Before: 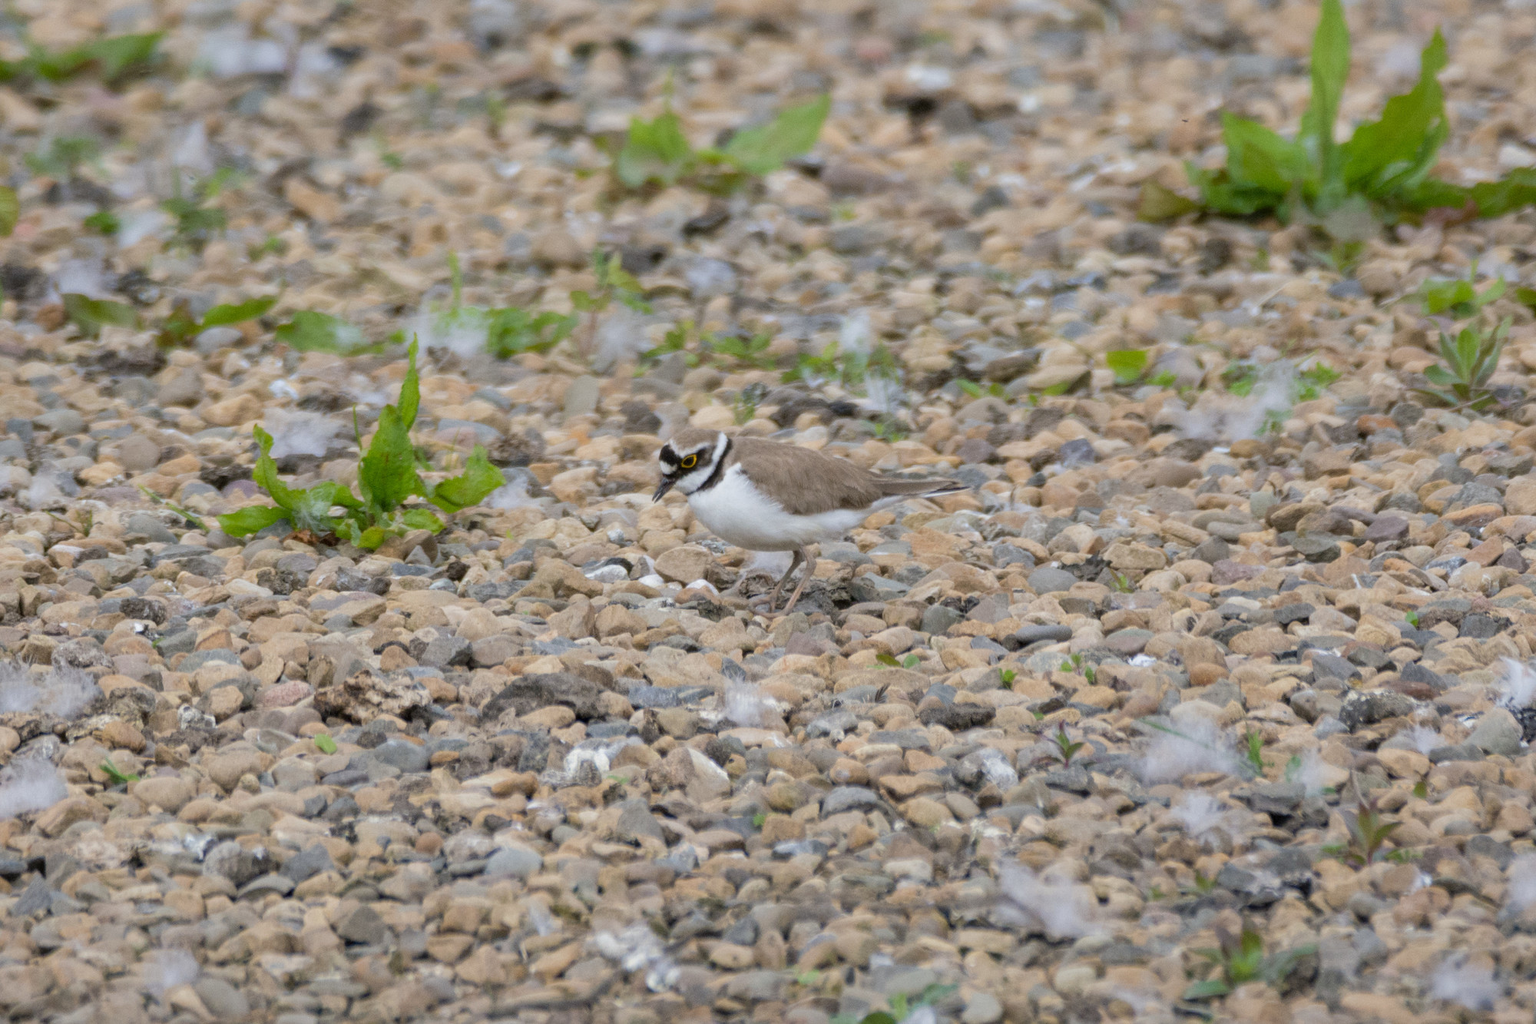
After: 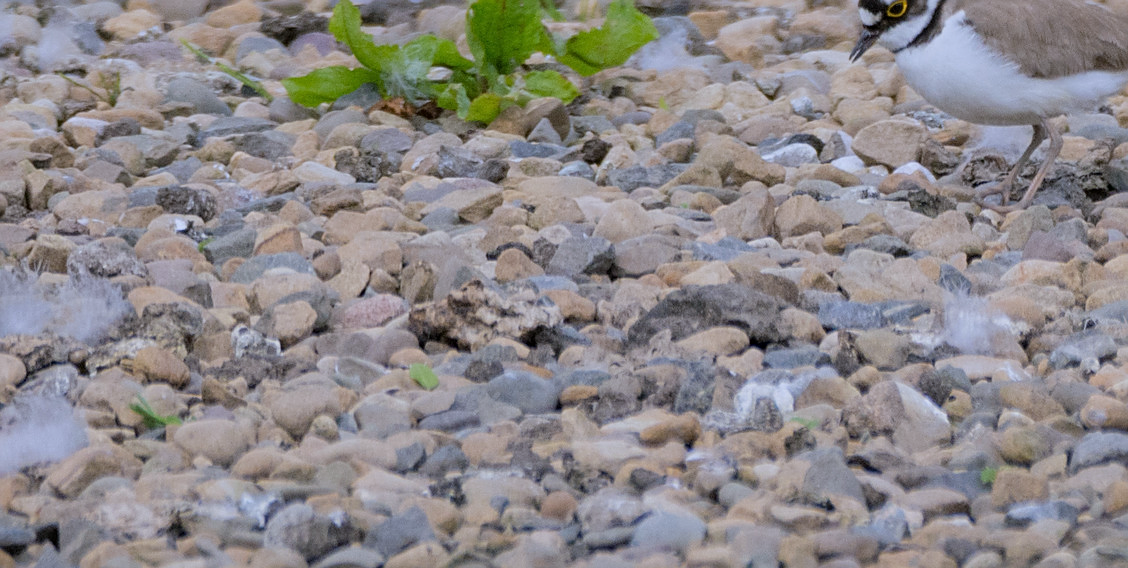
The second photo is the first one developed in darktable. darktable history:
sharpen: on, module defaults
filmic rgb: black relative exposure -15 EV, white relative exposure 3 EV, threshold 6 EV, target black luminance 0%, hardness 9.27, latitude 99%, contrast 0.912, shadows ↔ highlights balance 0.505%, add noise in highlights 0, color science v3 (2019), use custom middle-gray values true, iterations of high-quality reconstruction 0, contrast in highlights soft, enable highlight reconstruction true
white balance: red 0.967, blue 1.119, emerald 0.756
crop: top 44.483%, right 43.593%, bottom 12.892%
